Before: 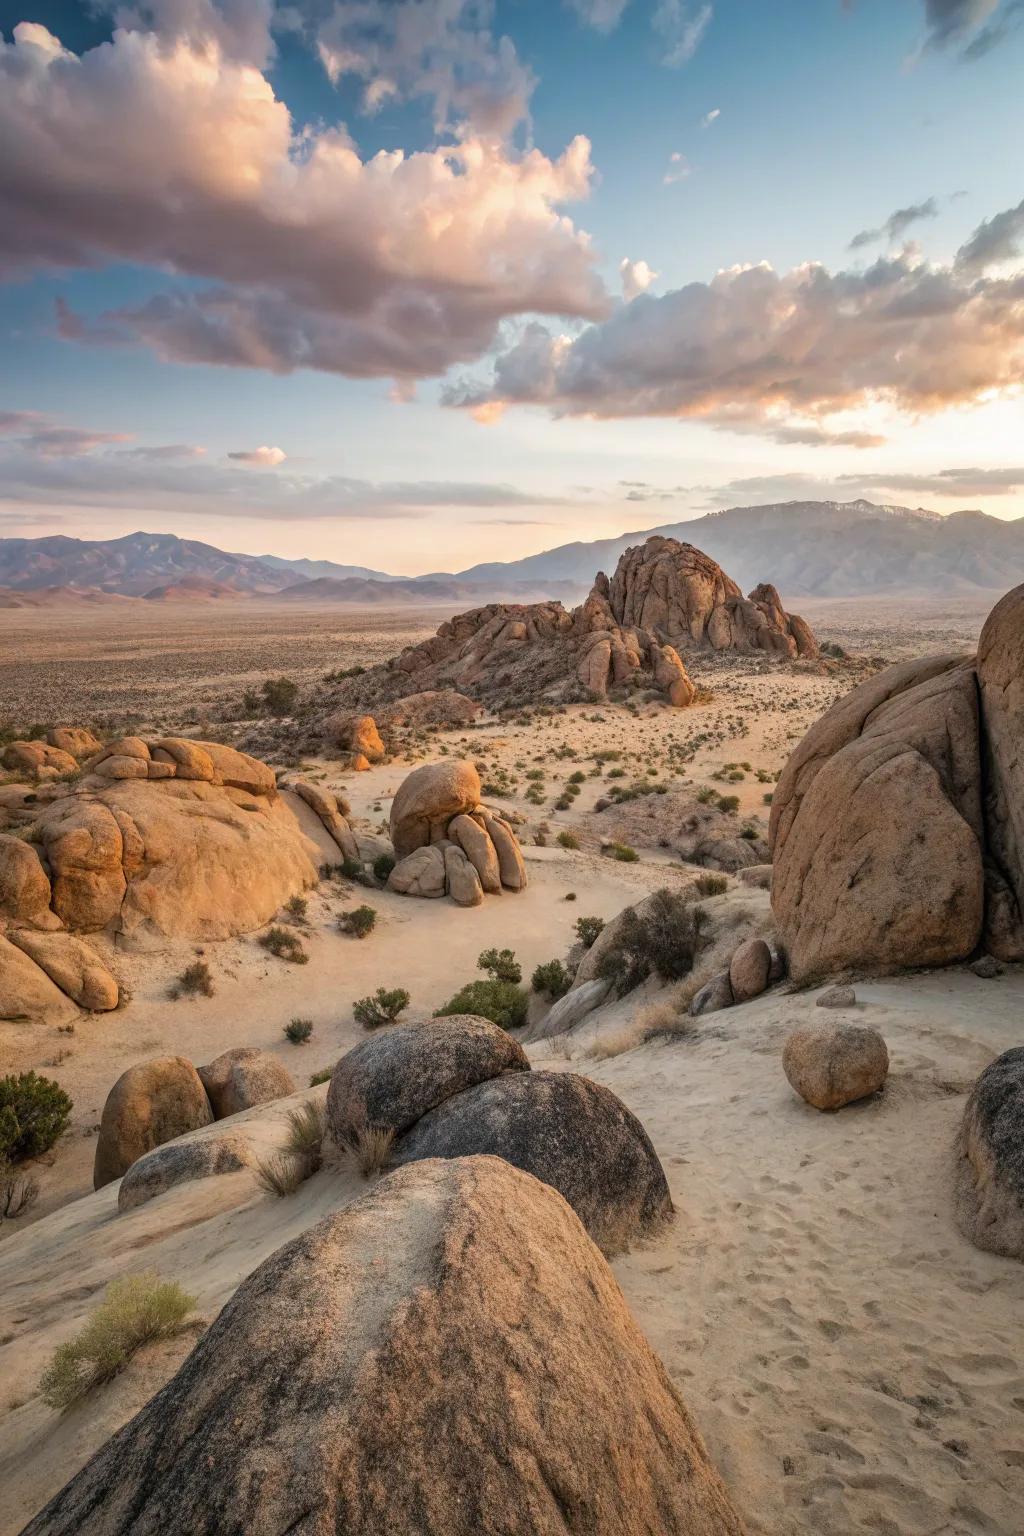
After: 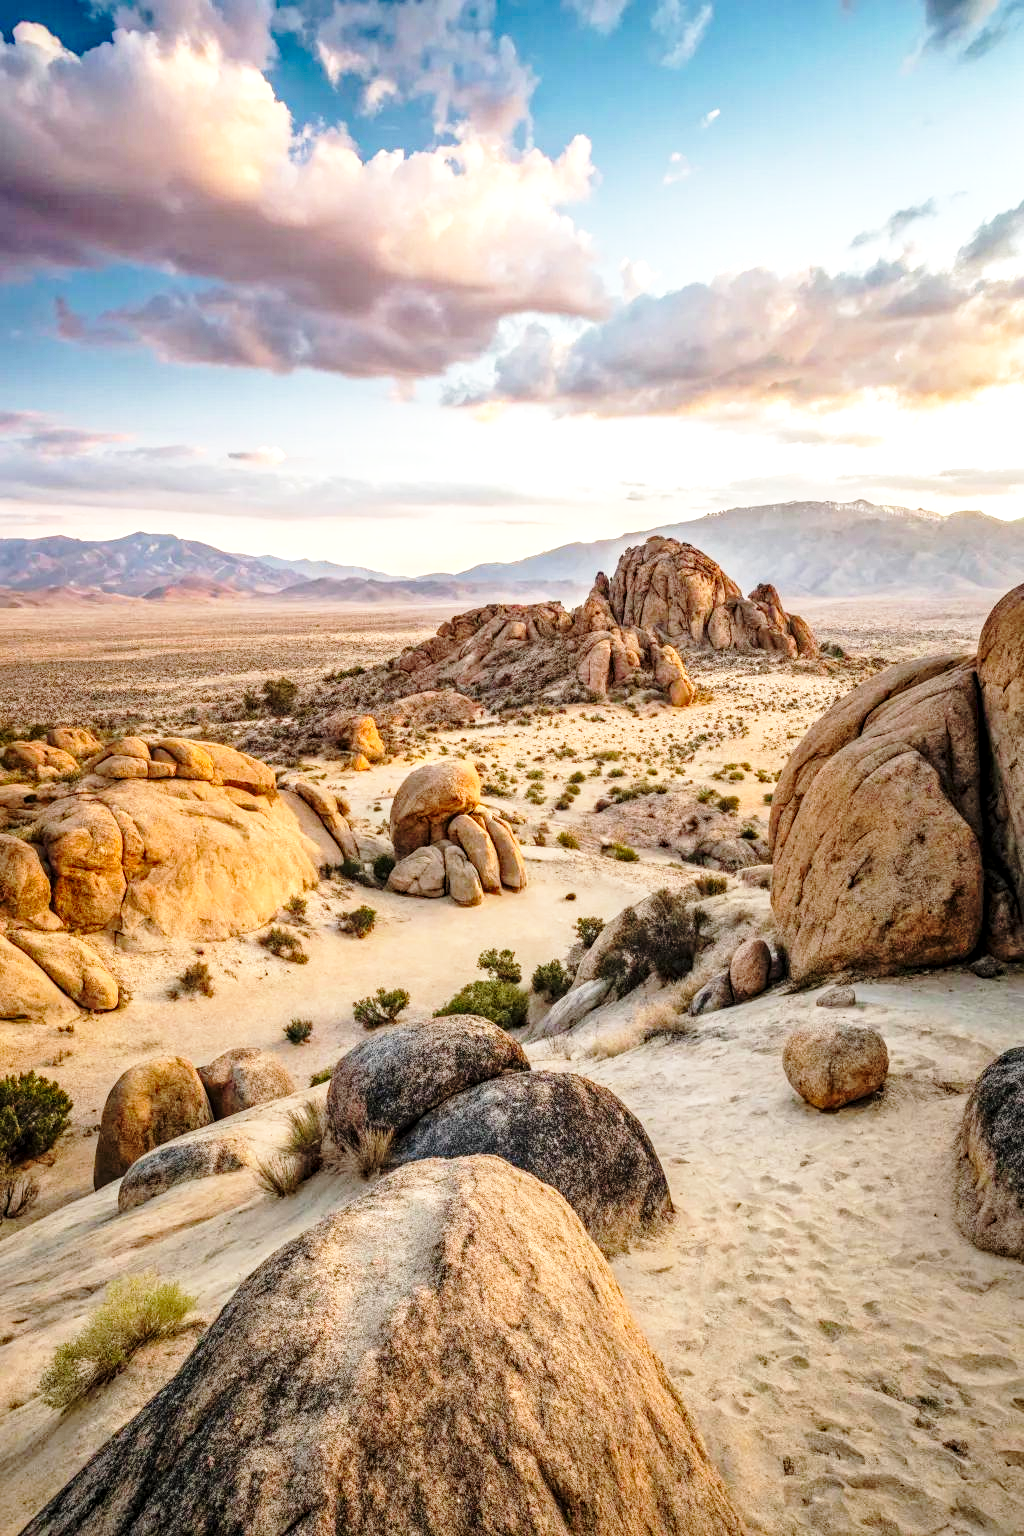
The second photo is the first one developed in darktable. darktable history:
color balance rgb: perceptual saturation grading › global saturation 0.629%, global vibrance 9.544%
local contrast: on, module defaults
haze removal: compatibility mode true, adaptive false
base curve: curves: ch0 [(0, 0) (0.028, 0.03) (0.105, 0.232) (0.387, 0.748) (0.754, 0.968) (1, 1)], preserve colors none
